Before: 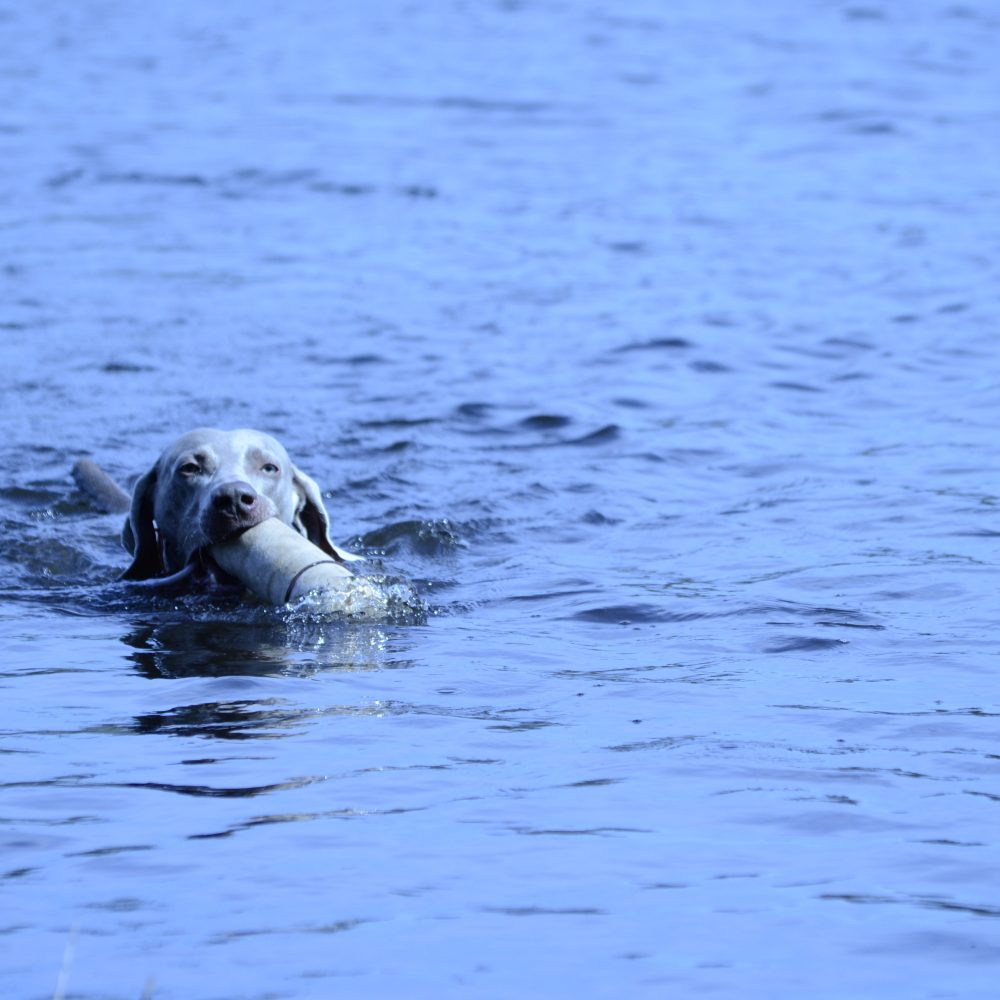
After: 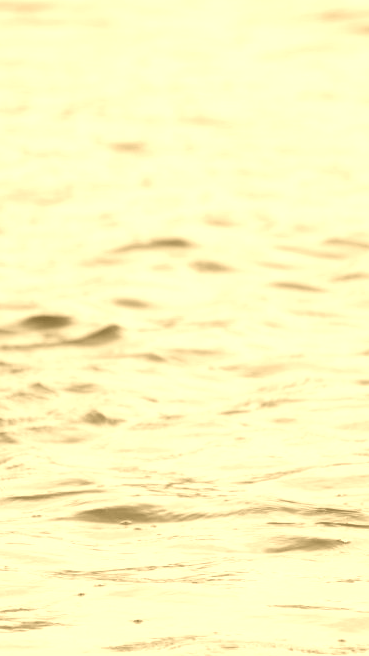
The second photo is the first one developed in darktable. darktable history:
crop and rotate: left 49.936%, top 10.094%, right 13.136%, bottom 24.256%
colorize: hue 36°, source mix 100%
